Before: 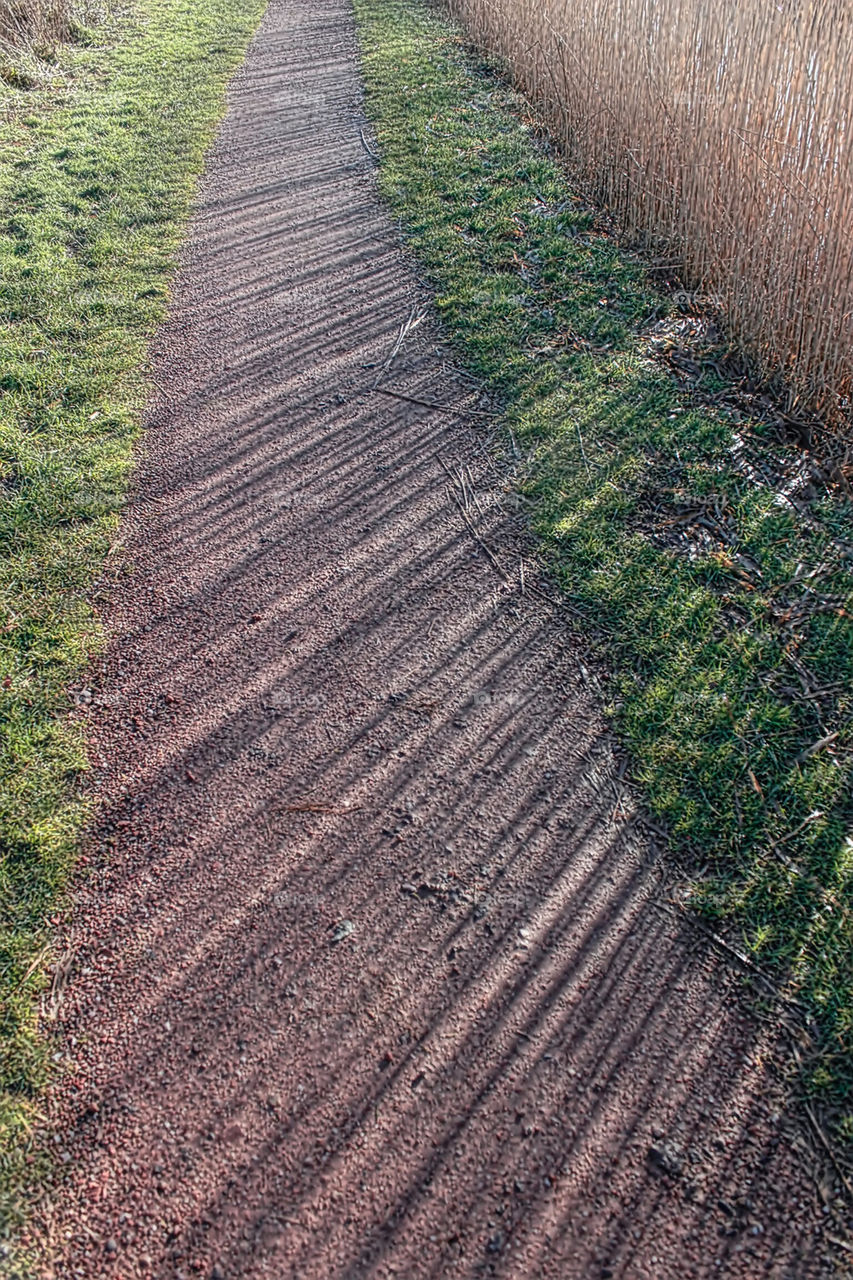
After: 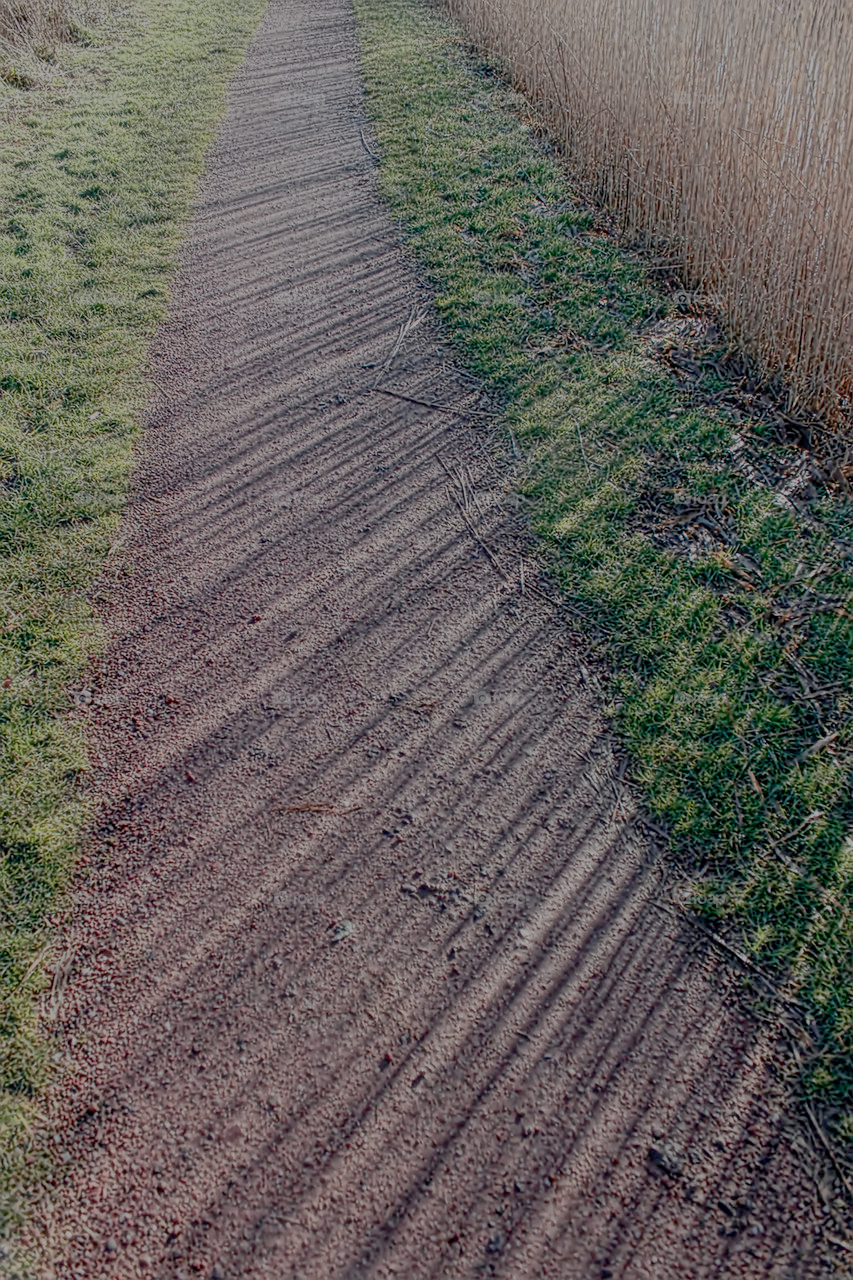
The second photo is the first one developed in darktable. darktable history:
filmic rgb: white relative exposure 8 EV, threshold 3 EV, structure ↔ texture 100%, target black luminance 0%, hardness 2.44, latitude 76.53%, contrast 0.562, shadows ↔ highlights balance 0%, preserve chrominance no, color science v4 (2020), iterations of high-quality reconstruction 10, type of noise poissonian, enable highlight reconstruction true
contrast brightness saturation: contrast 0.13, brightness -0.05, saturation 0.16
